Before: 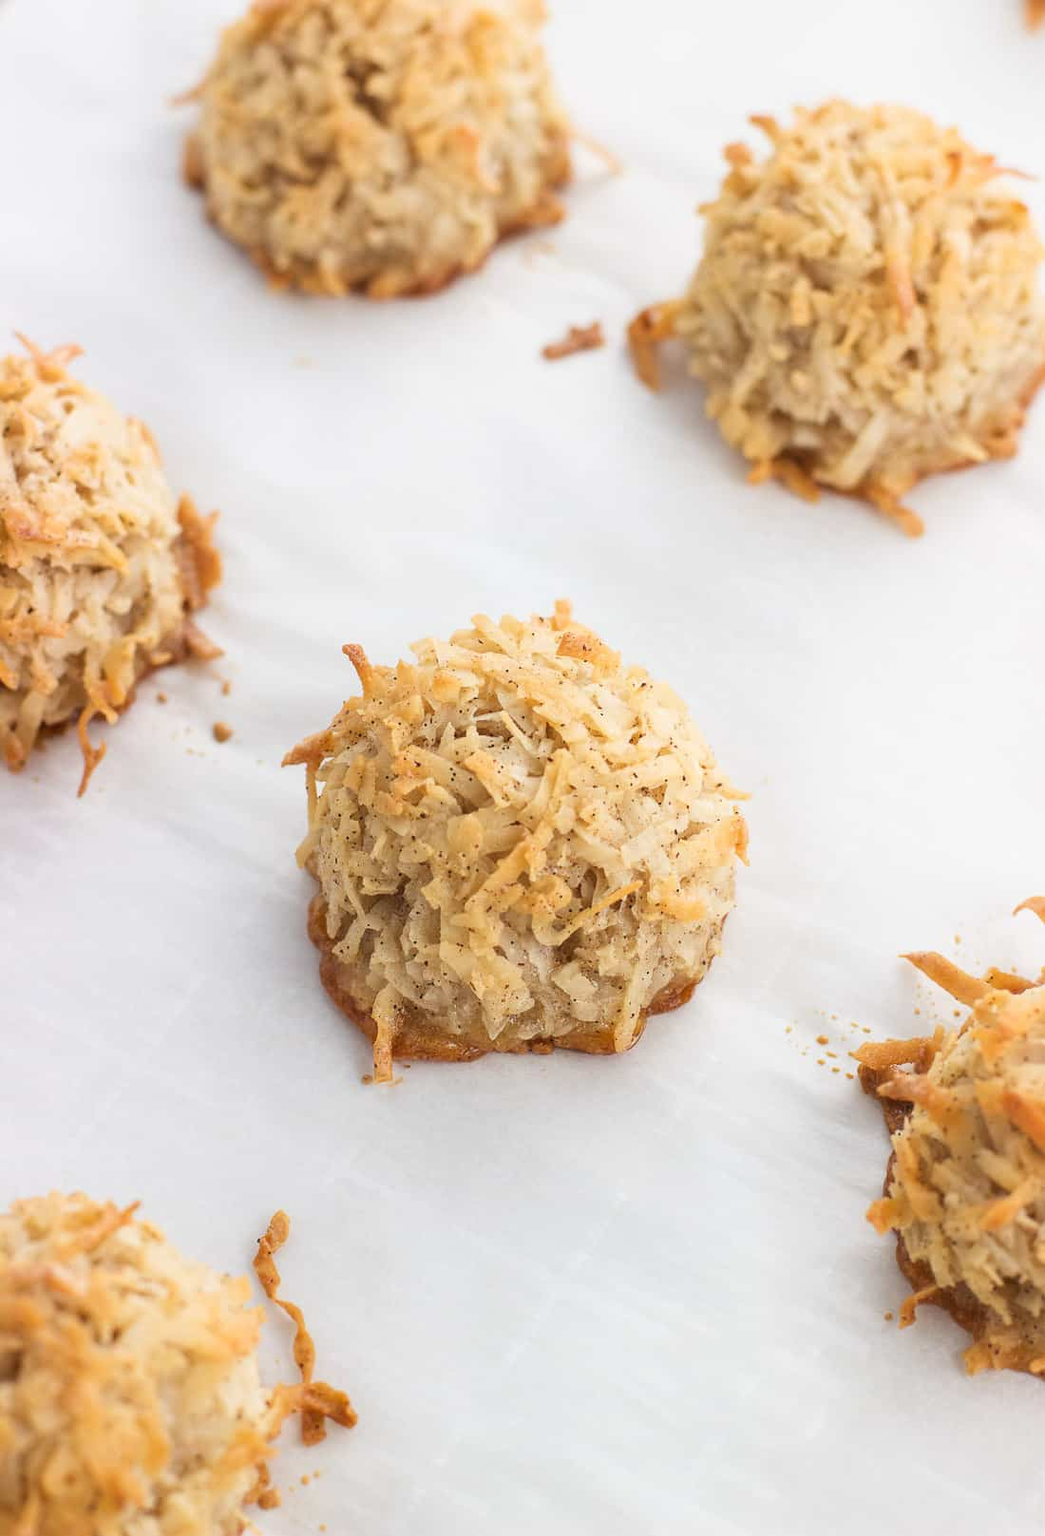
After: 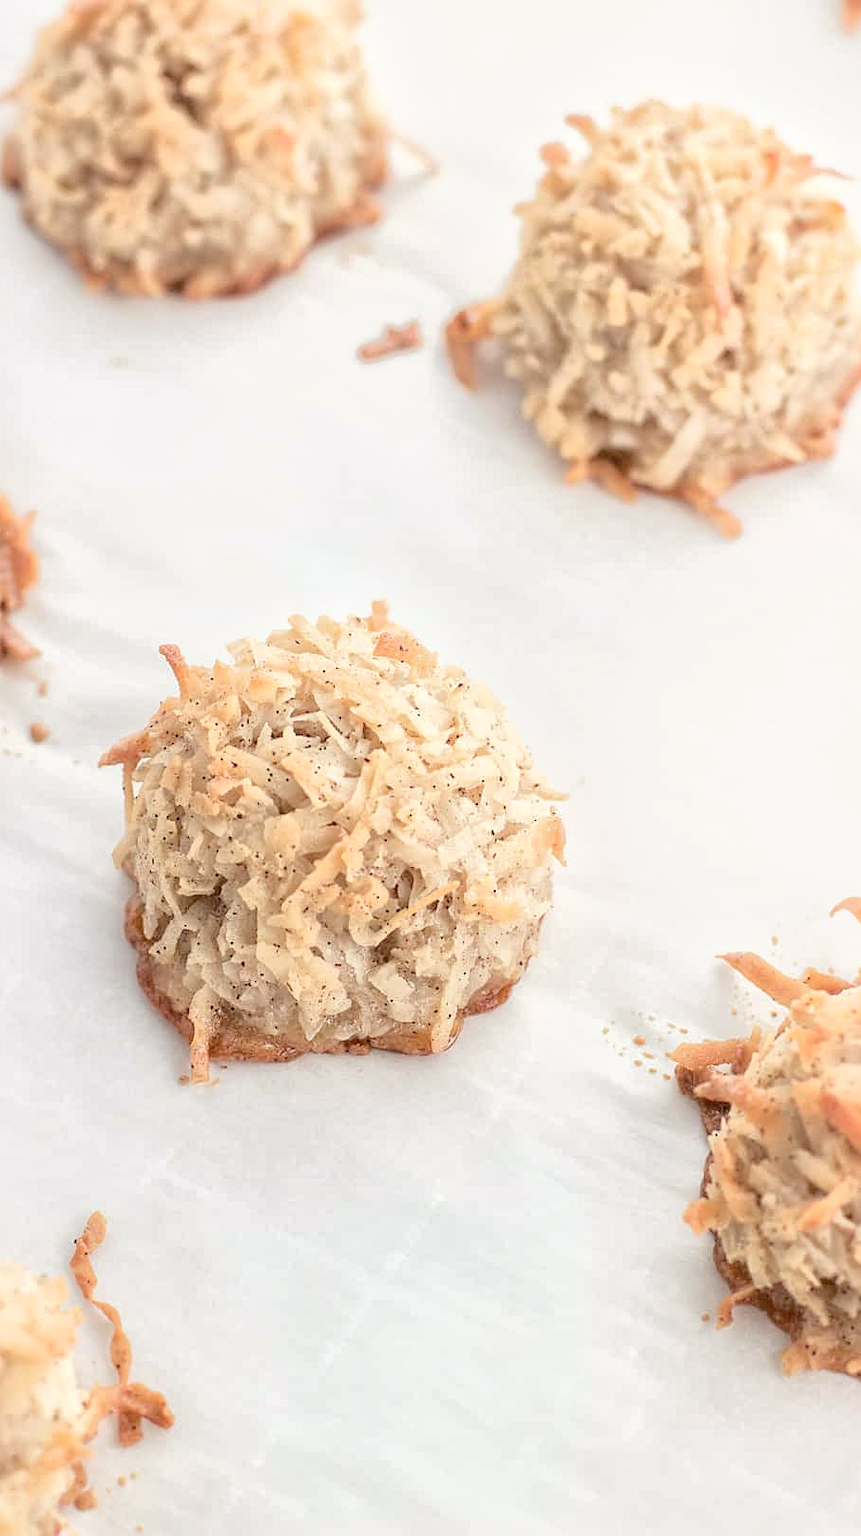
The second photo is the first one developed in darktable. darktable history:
crop: left 17.582%, bottom 0.031%
global tonemap: drago (1, 100), detail 1
contrast brightness saturation: contrast -0.05, saturation -0.41
sharpen: amount 0.2
exposure: black level correction 0.012, exposure 0.7 EV, compensate exposure bias true, compensate highlight preservation false
tone curve: curves: ch0 [(0, 0.021) (0.059, 0.053) (0.212, 0.18) (0.337, 0.304) (0.495, 0.505) (0.725, 0.731) (0.89, 0.919) (1, 1)]; ch1 [(0, 0) (0.094, 0.081) (0.311, 0.282) (0.421, 0.417) (0.479, 0.475) (0.54, 0.55) (0.615, 0.65) (0.683, 0.688) (1, 1)]; ch2 [(0, 0) (0.257, 0.217) (0.44, 0.431) (0.498, 0.507) (0.603, 0.598) (1, 1)], color space Lab, independent channels, preserve colors none
